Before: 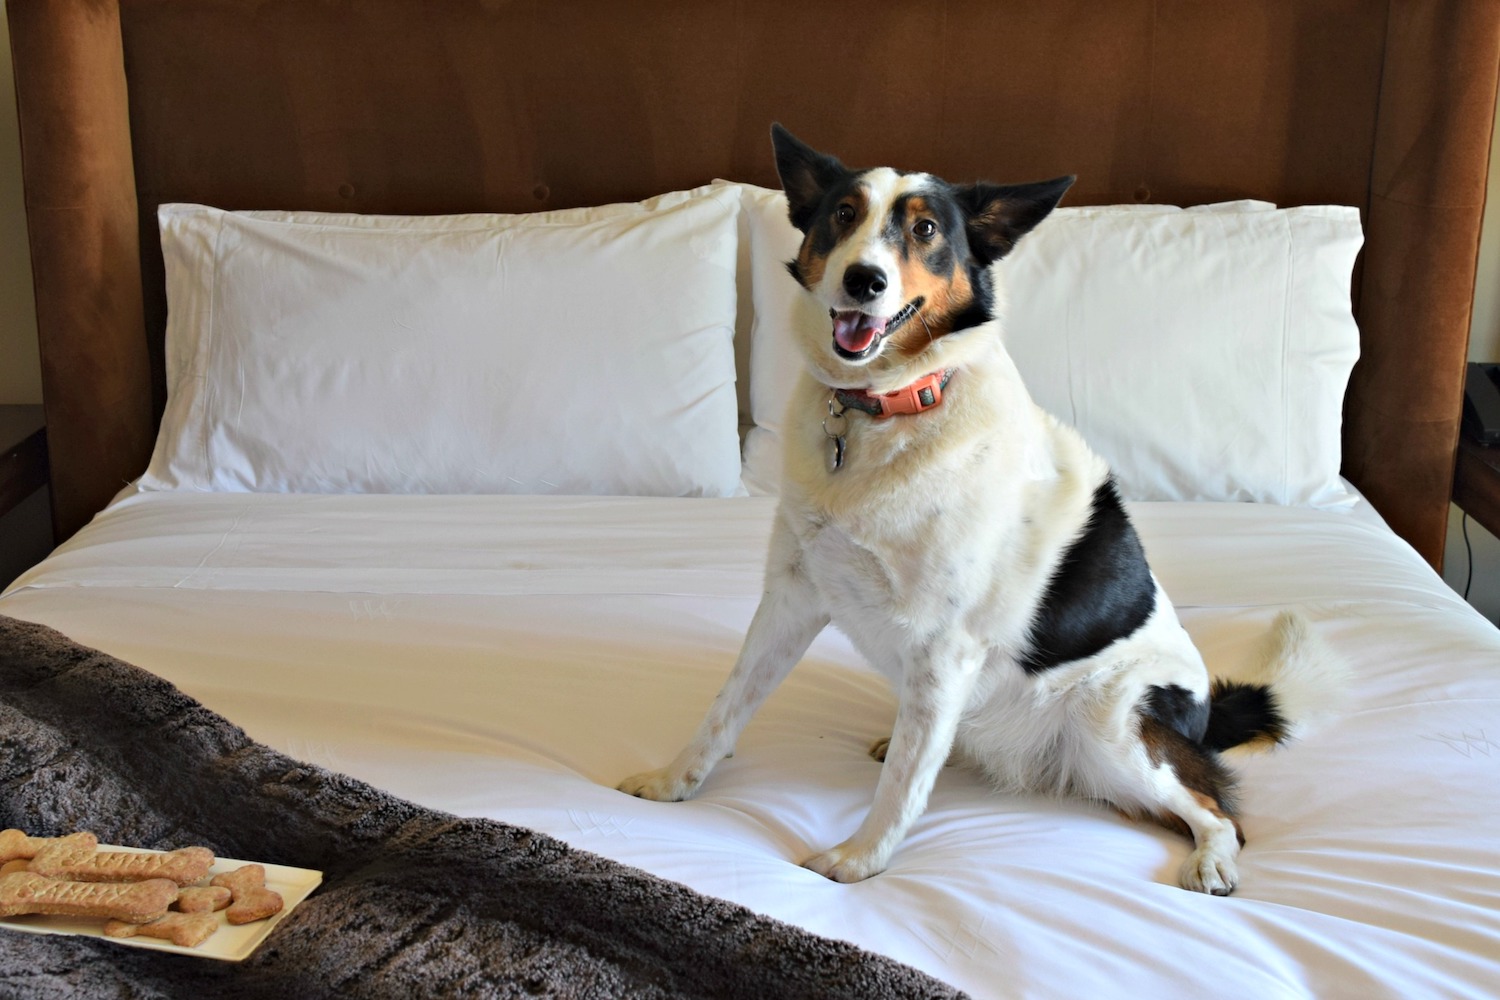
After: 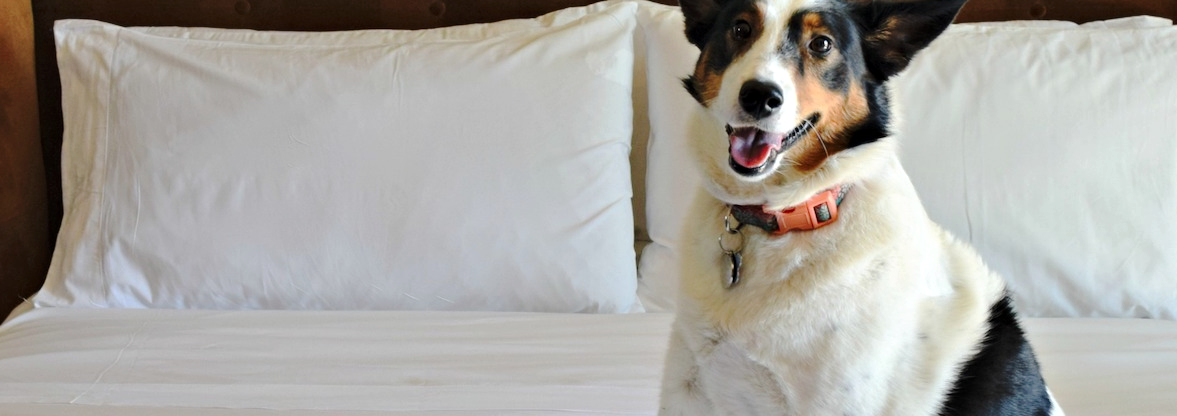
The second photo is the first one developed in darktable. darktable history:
crop: left 6.98%, top 18.452%, right 14.501%, bottom 39.858%
local contrast: highlights 101%, shadows 98%, detail 120%, midtone range 0.2
tone curve: curves: ch0 [(0, 0.003) (0.211, 0.174) (0.482, 0.519) (0.843, 0.821) (0.992, 0.971)]; ch1 [(0, 0) (0.276, 0.206) (0.393, 0.364) (0.482, 0.477) (0.506, 0.5) (0.523, 0.523) (0.572, 0.592) (0.695, 0.767) (1, 1)]; ch2 [(0, 0) (0.438, 0.456) (0.498, 0.497) (0.536, 0.527) (0.562, 0.584) (0.619, 0.602) (0.698, 0.698) (1, 1)], preserve colors none
exposure: exposure 0.086 EV
